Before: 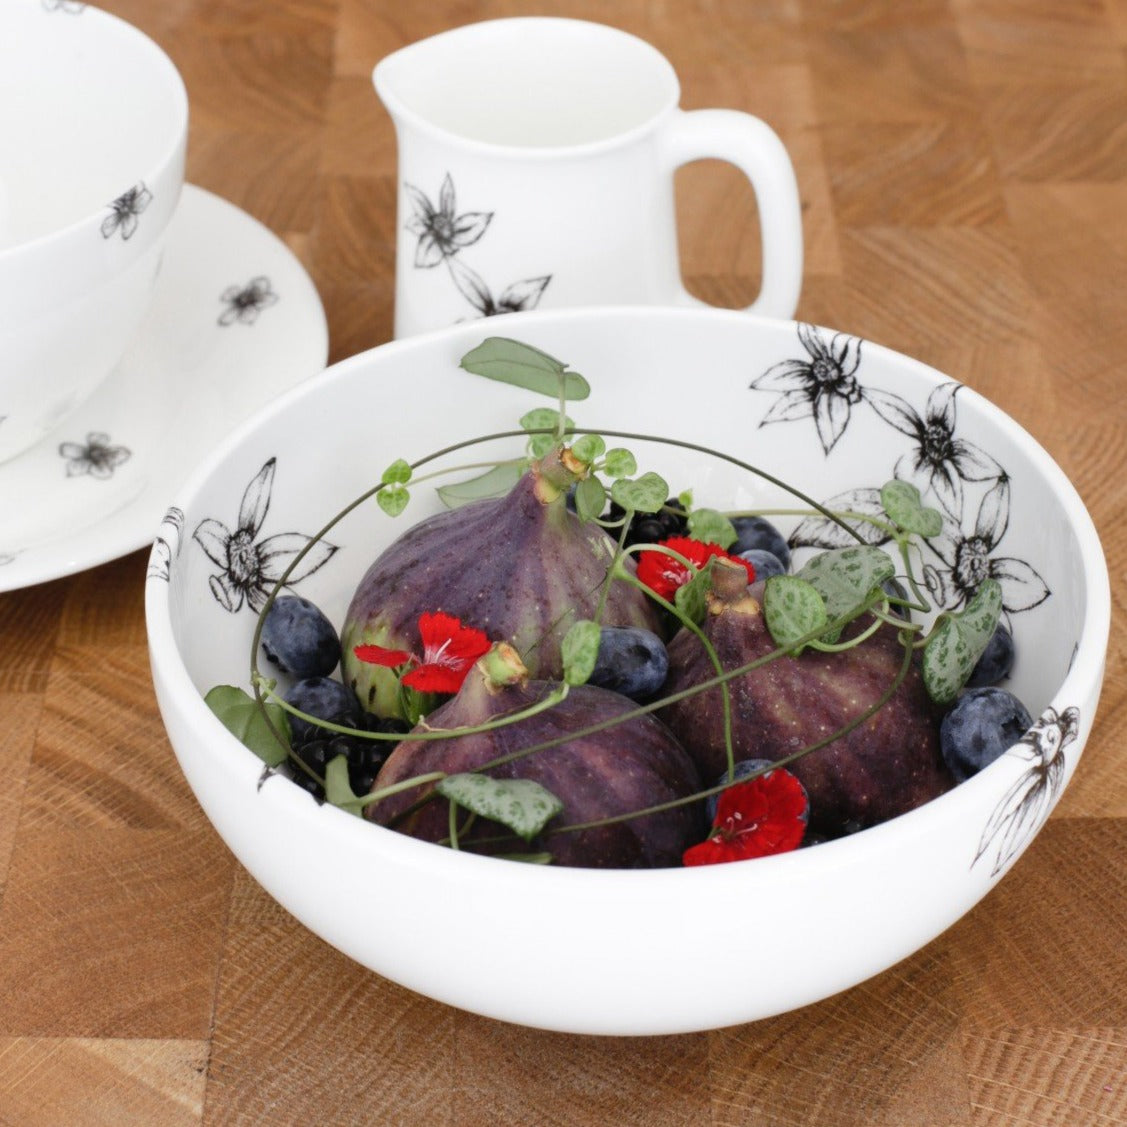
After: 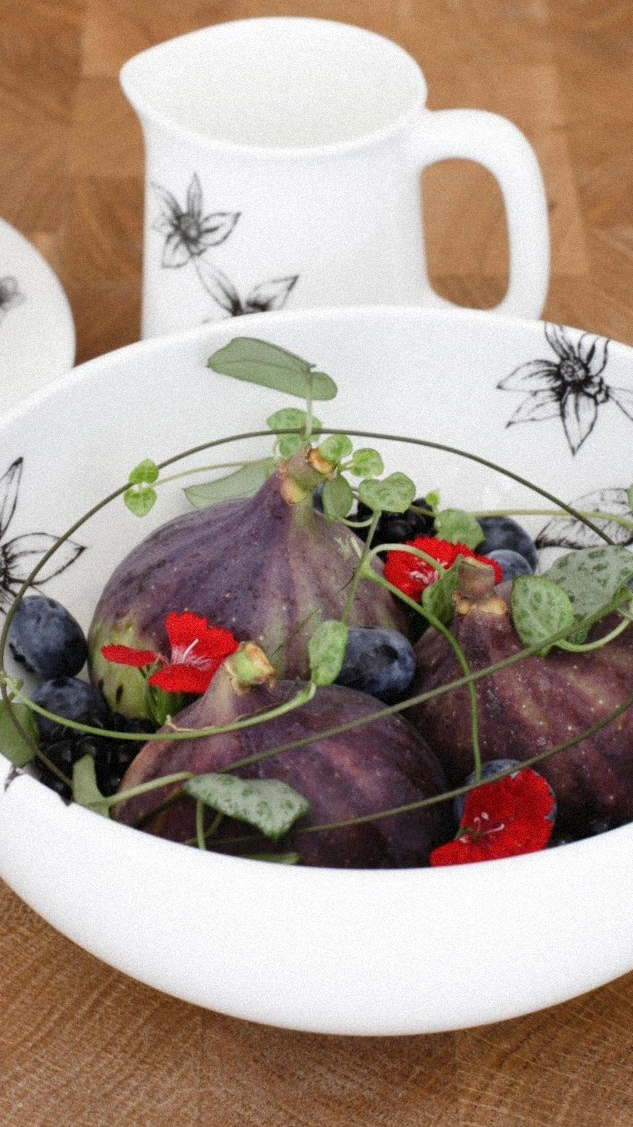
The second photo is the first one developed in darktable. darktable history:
grain: mid-tones bias 0%
crop and rotate: left 22.516%, right 21.234%
local contrast: mode bilateral grid, contrast 100, coarseness 100, detail 108%, midtone range 0.2
